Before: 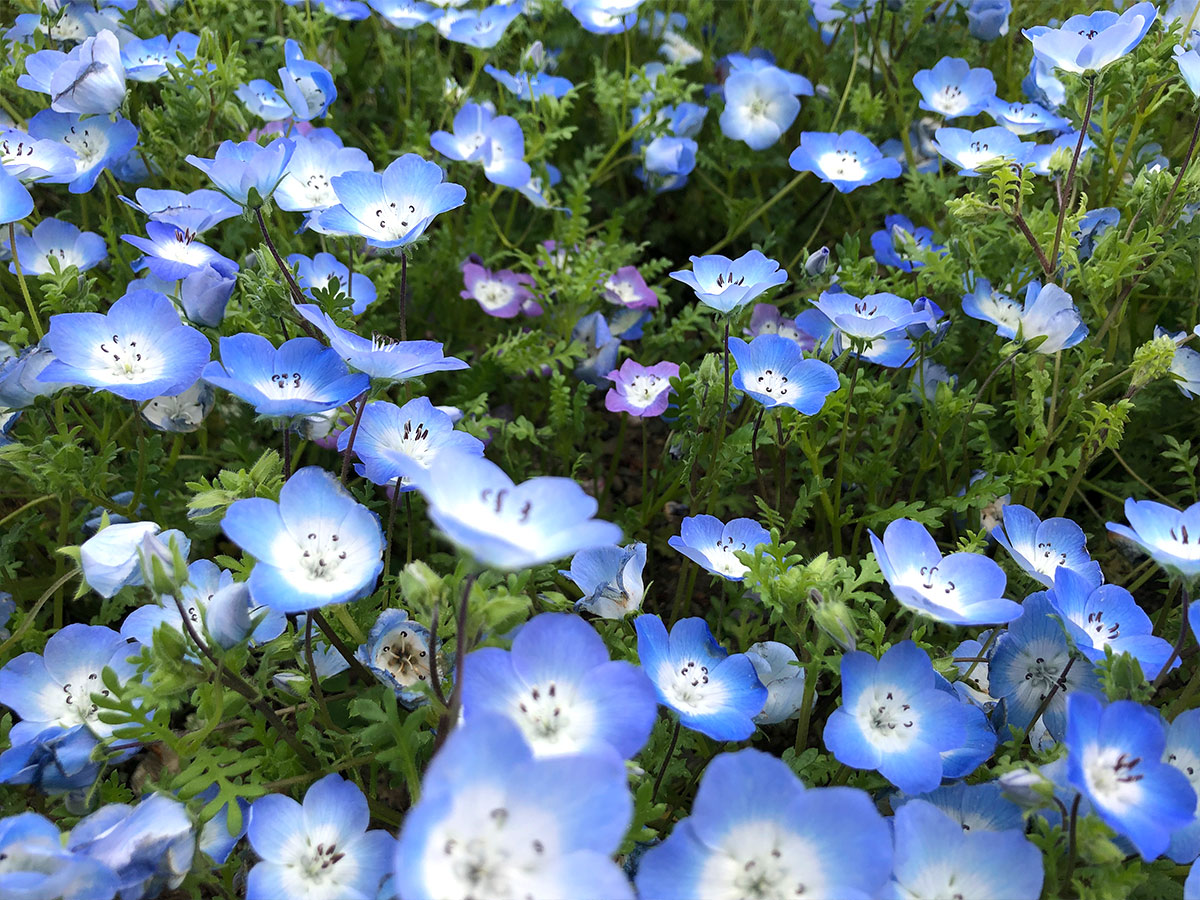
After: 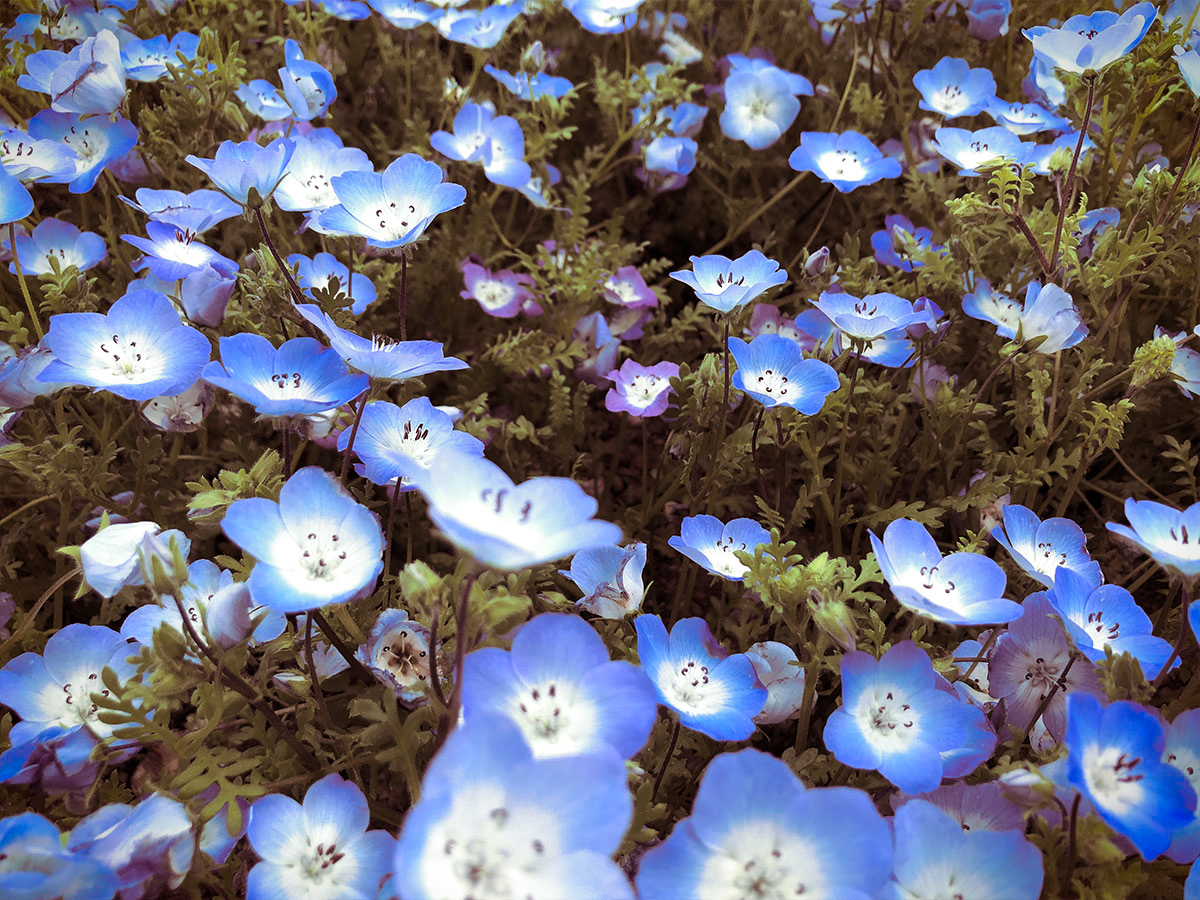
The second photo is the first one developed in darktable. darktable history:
vignetting: fall-off start 88.53%, fall-off radius 44.2%, saturation 0.376, width/height ratio 1.161
split-toning: shadows › hue 360°
